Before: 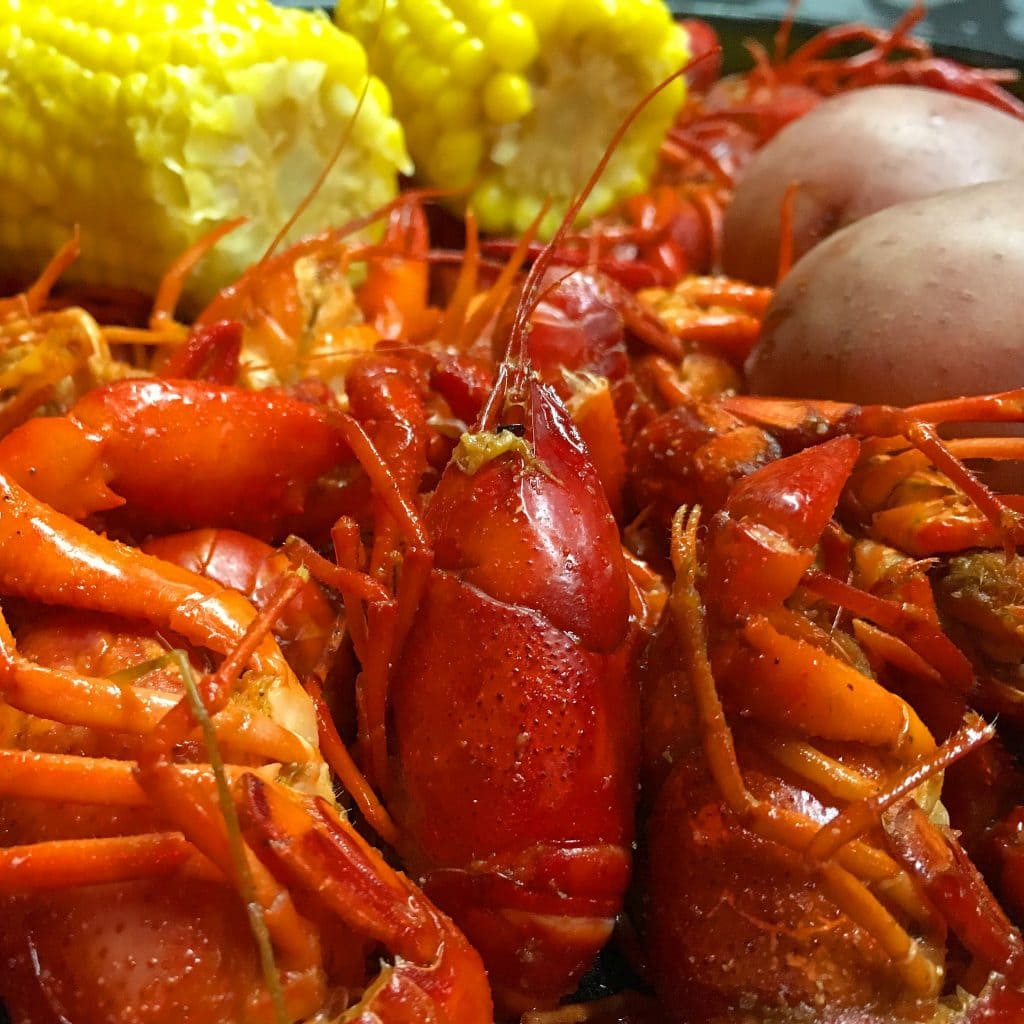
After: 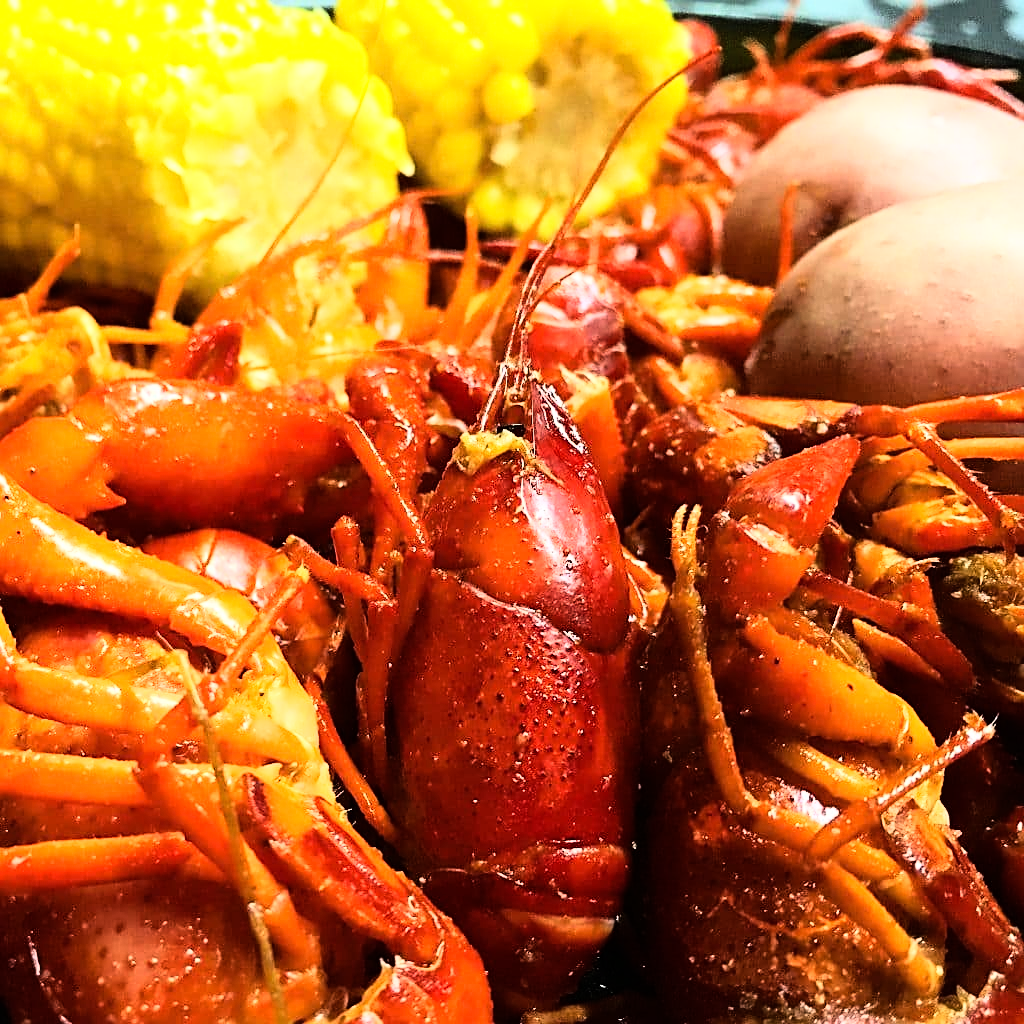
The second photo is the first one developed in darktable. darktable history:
sharpen: on, module defaults
rgb curve: curves: ch0 [(0, 0) (0.21, 0.15) (0.24, 0.21) (0.5, 0.75) (0.75, 0.96) (0.89, 0.99) (1, 1)]; ch1 [(0, 0.02) (0.21, 0.13) (0.25, 0.2) (0.5, 0.67) (0.75, 0.9) (0.89, 0.97) (1, 1)]; ch2 [(0, 0.02) (0.21, 0.13) (0.25, 0.2) (0.5, 0.67) (0.75, 0.9) (0.89, 0.97) (1, 1)], compensate middle gray true
